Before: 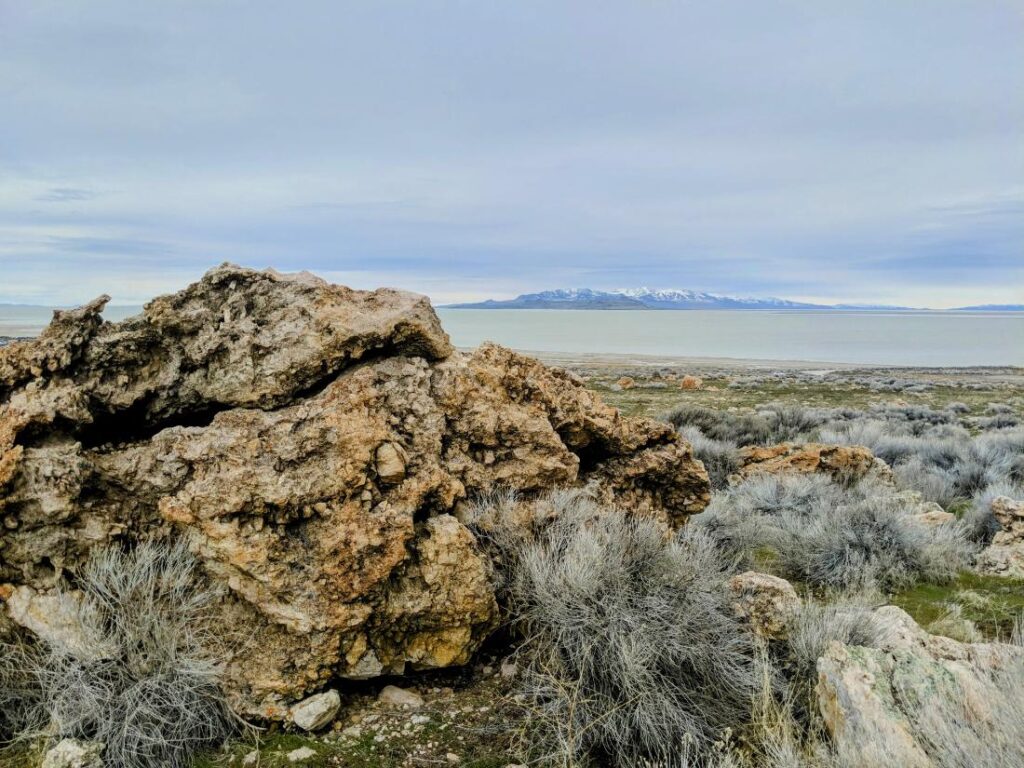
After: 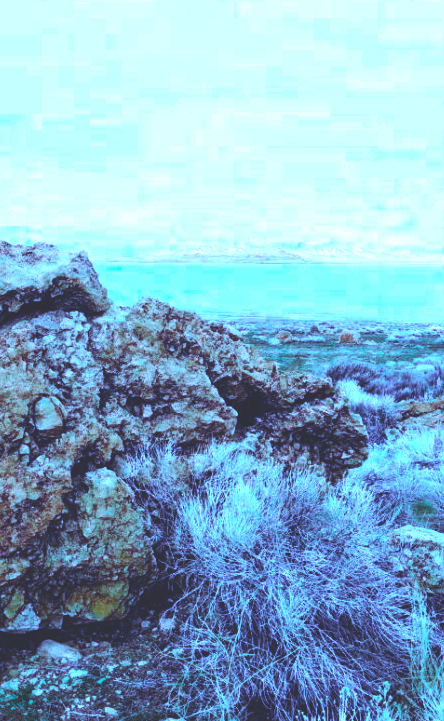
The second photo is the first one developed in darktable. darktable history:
color calibration: illuminant as shot in camera, adaptation linear Bradford (ICC v4), x 0.406, y 0.405, temperature 3570.35 K, saturation algorithm version 1 (2020)
crop: left 33.452%, top 6.025%, right 23.155%
rgb curve: curves: ch0 [(0, 0.186) (0.314, 0.284) (0.576, 0.466) (0.805, 0.691) (0.936, 0.886)]; ch1 [(0, 0.186) (0.314, 0.284) (0.581, 0.534) (0.771, 0.746) (0.936, 0.958)]; ch2 [(0, 0.216) (0.275, 0.39) (1, 1)], mode RGB, independent channels, compensate middle gray true, preserve colors none
color balance: output saturation 120%
color zones: curves: ch0 [(0.473, 0.374) (0.742, 0.784)]; ch1 [(0.354, 0.737) (0.742, 0.705)]; ch2 [(0.318, 0.421) (0.758, 0.532)]
